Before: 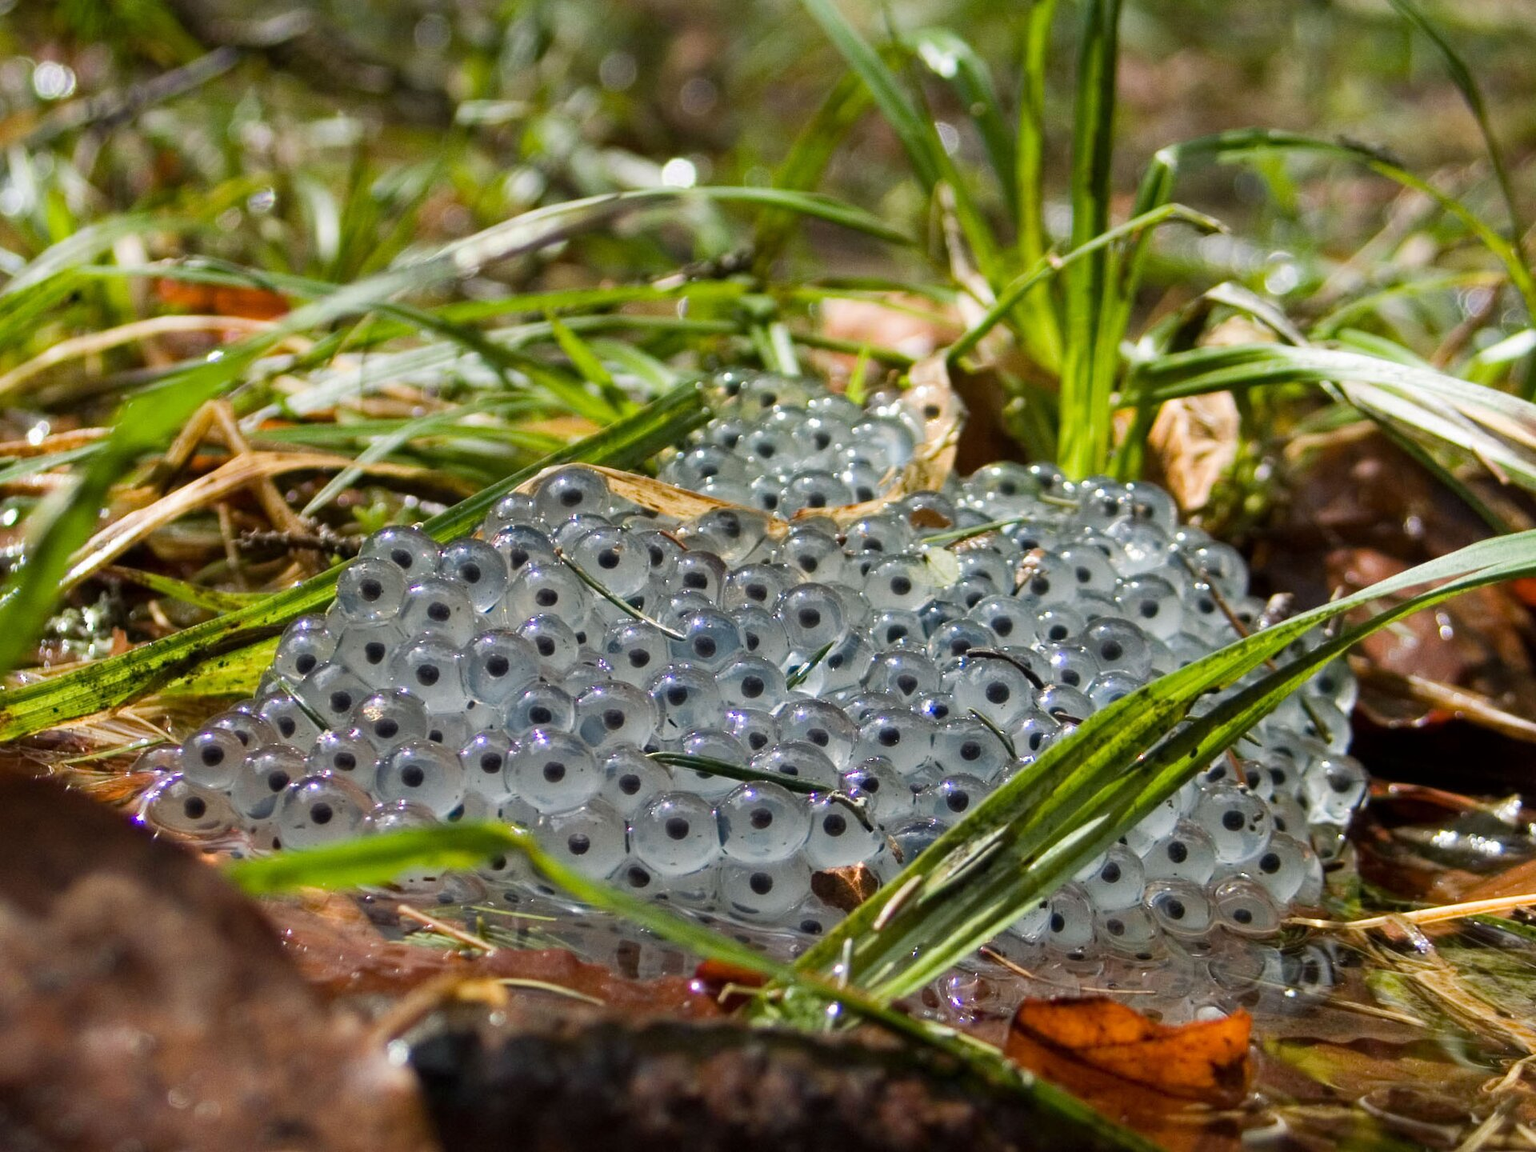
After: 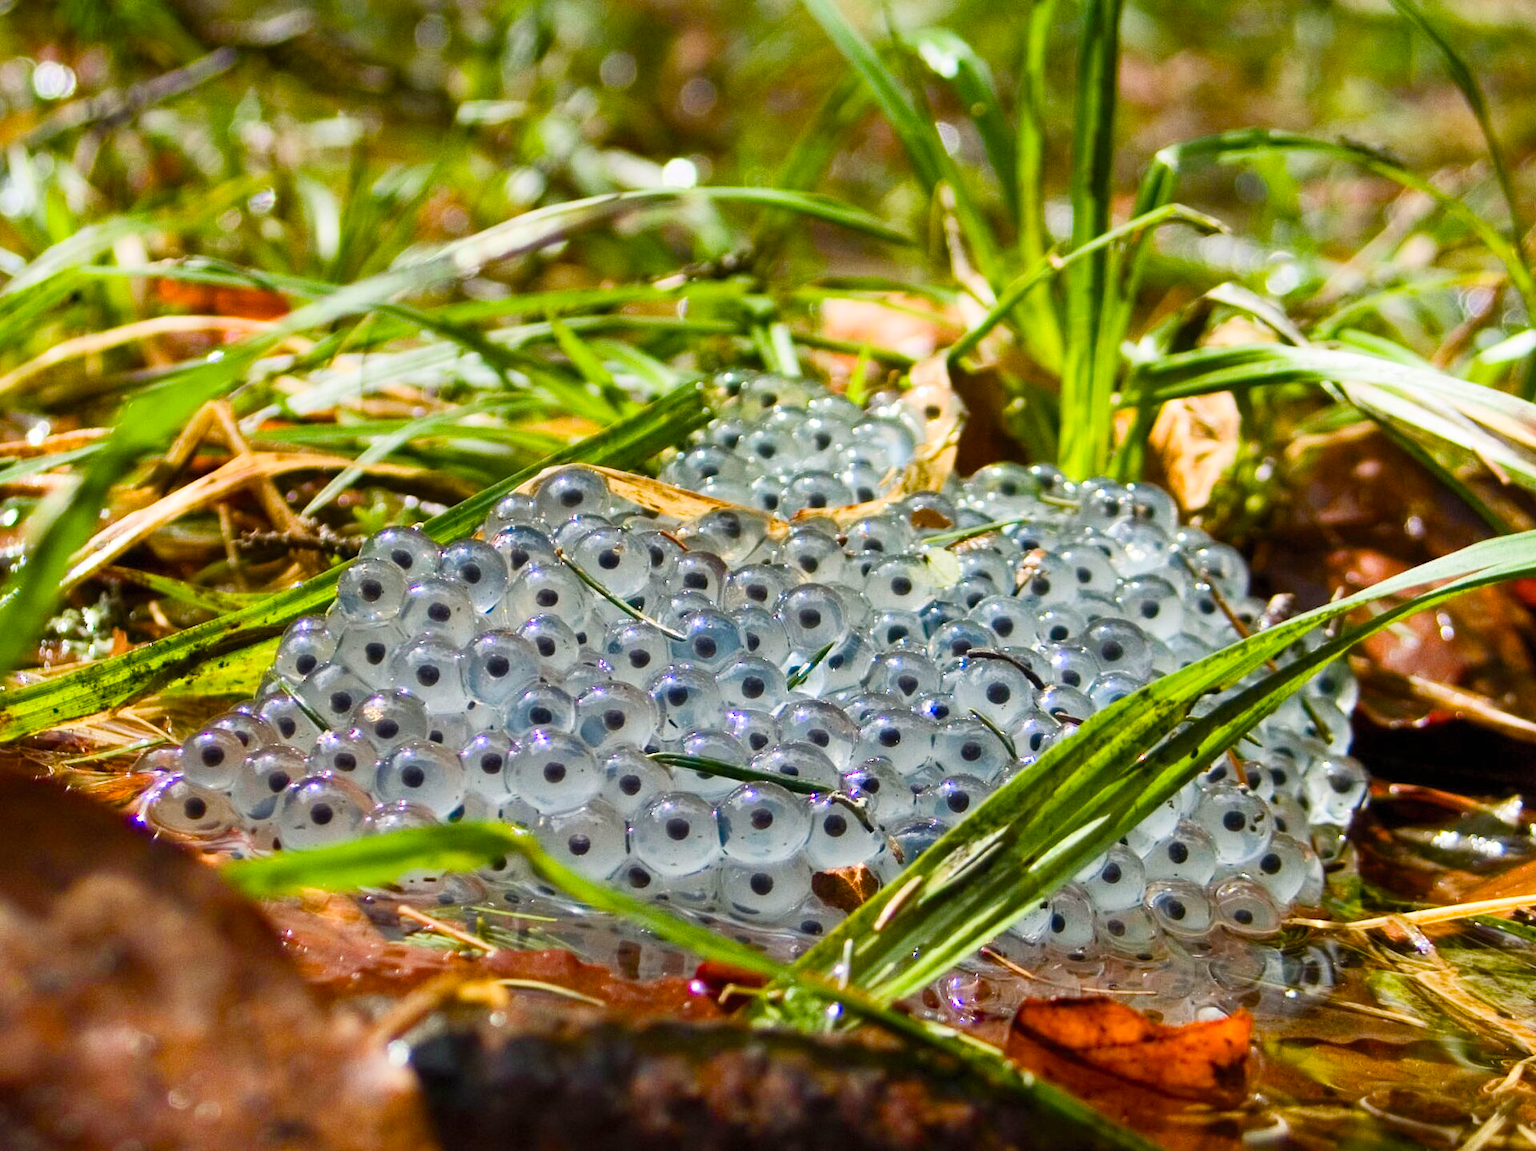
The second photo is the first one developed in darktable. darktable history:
contrast brightness saturation: contrast 0.2, brightness 0.16, saturation 0.226
crop: left 0.007%
color balance rgb: power › hue 212.44°, perceptual saturation grading › global saturation 20%, perceptual saturation grading › highlights -25.152%, perceptual saturation grading › shadows 49.49%, global vibrance 9.328%
